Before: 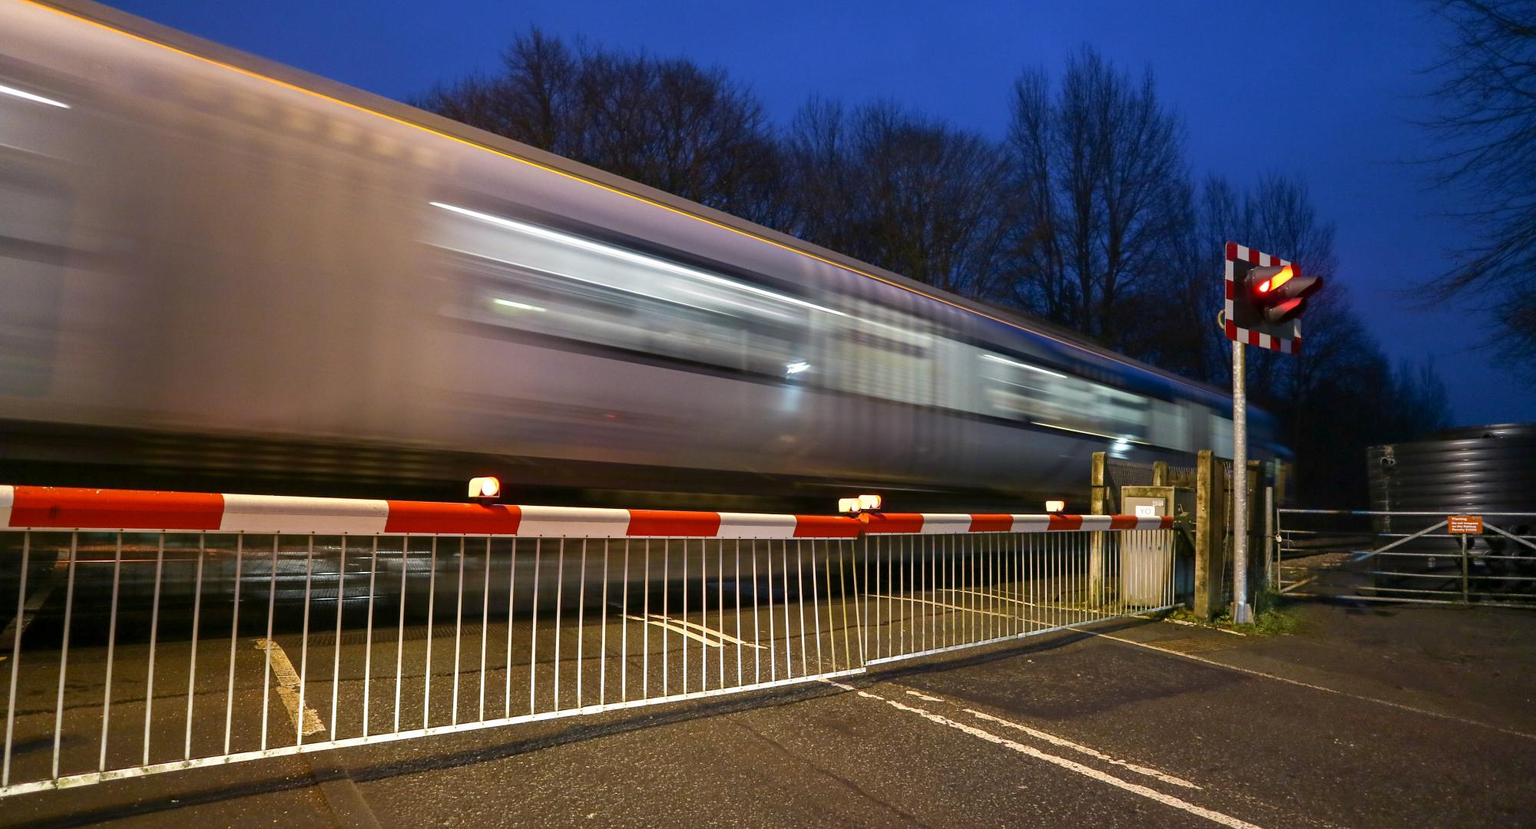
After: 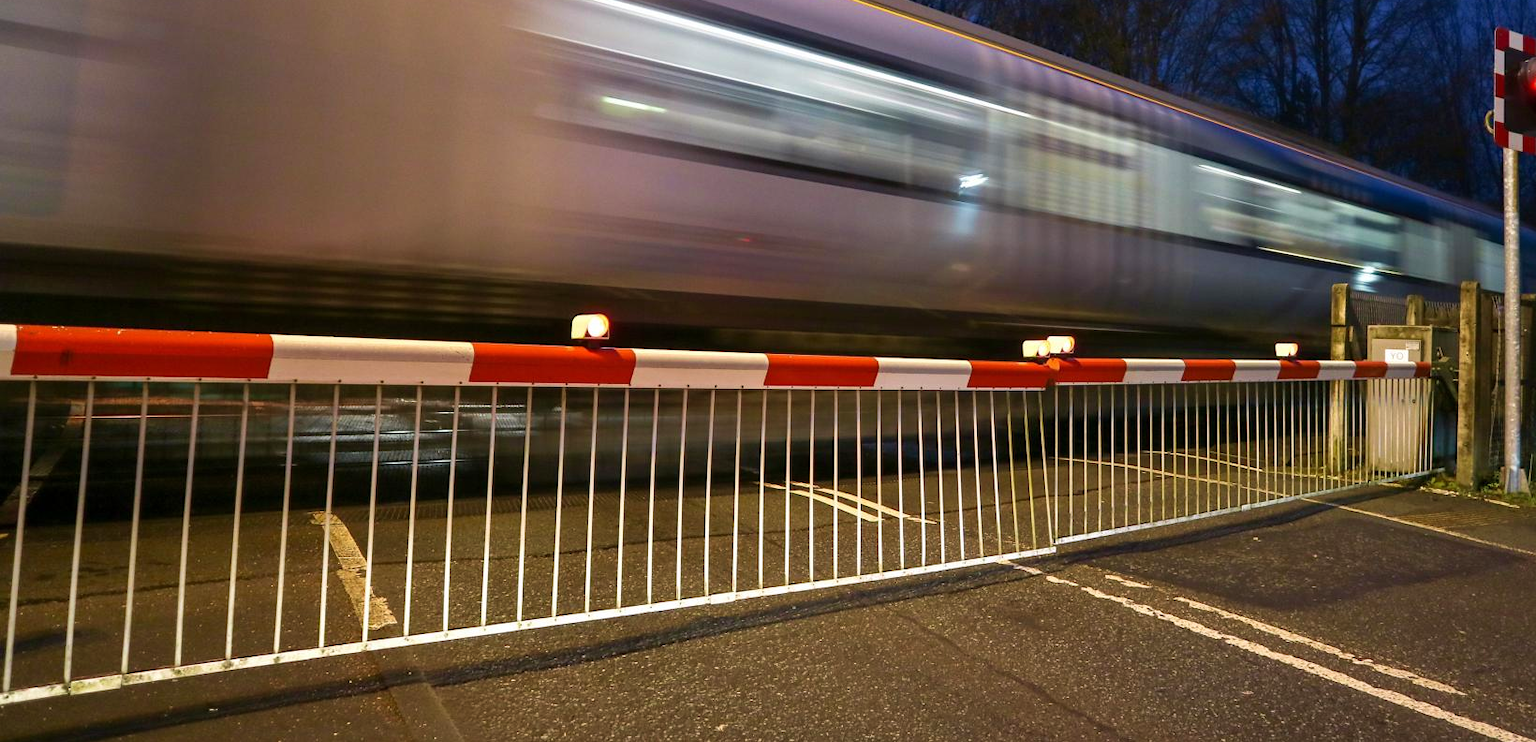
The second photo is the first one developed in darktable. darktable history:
crop: top 26.531%, right 17.959%
velvia: on, module defaults
